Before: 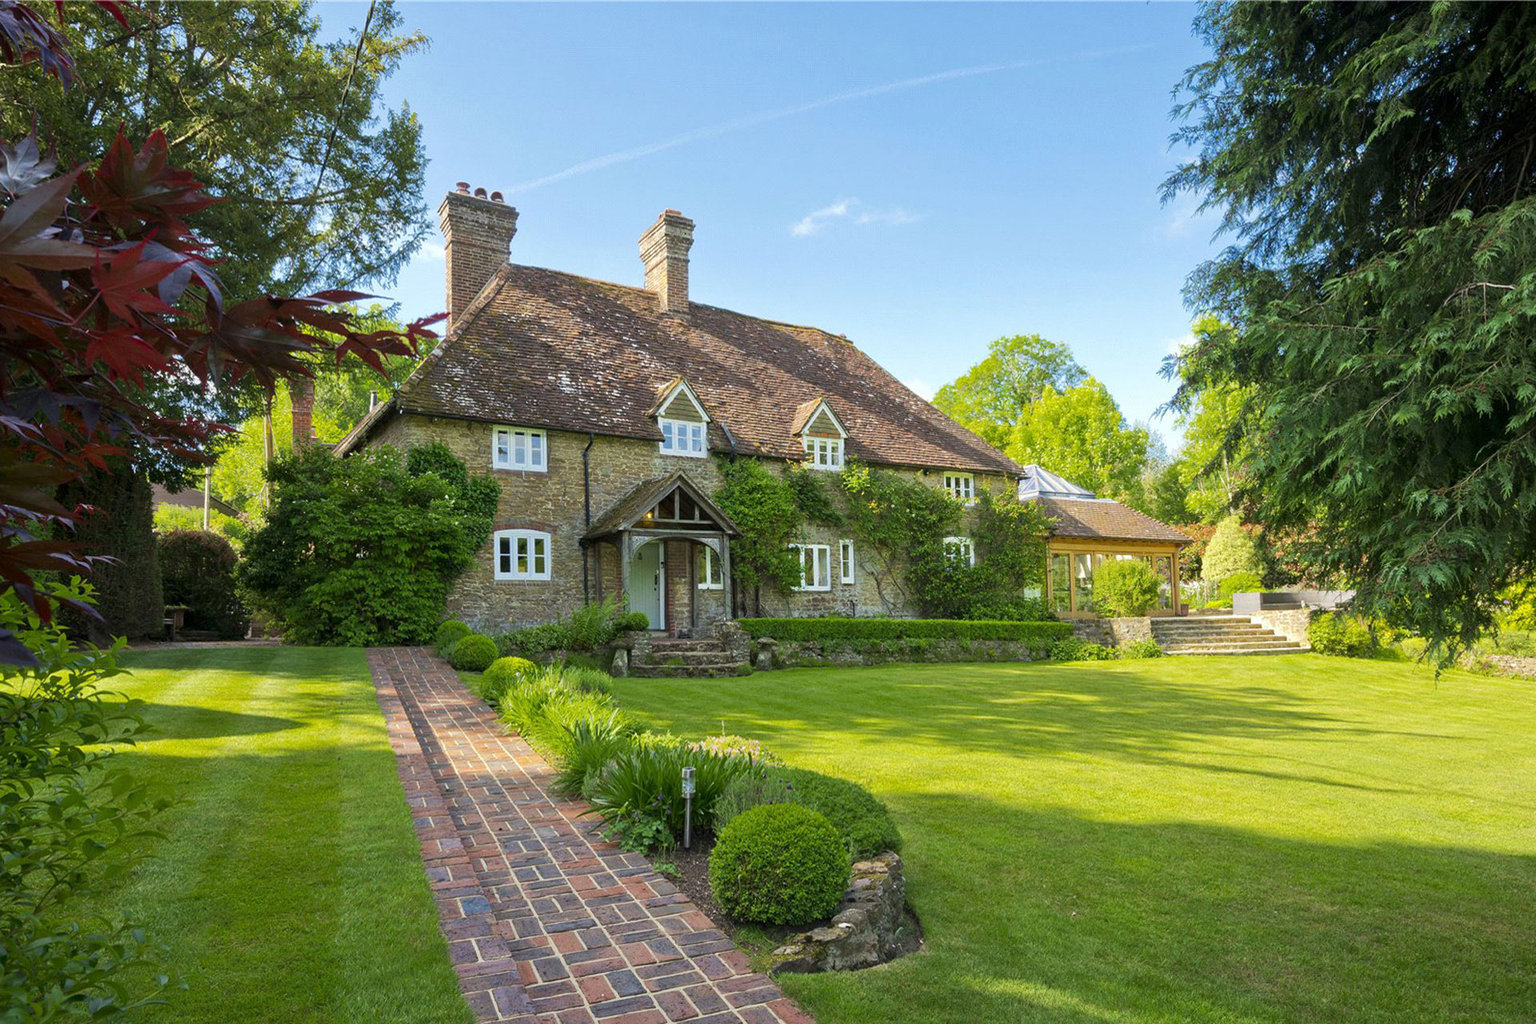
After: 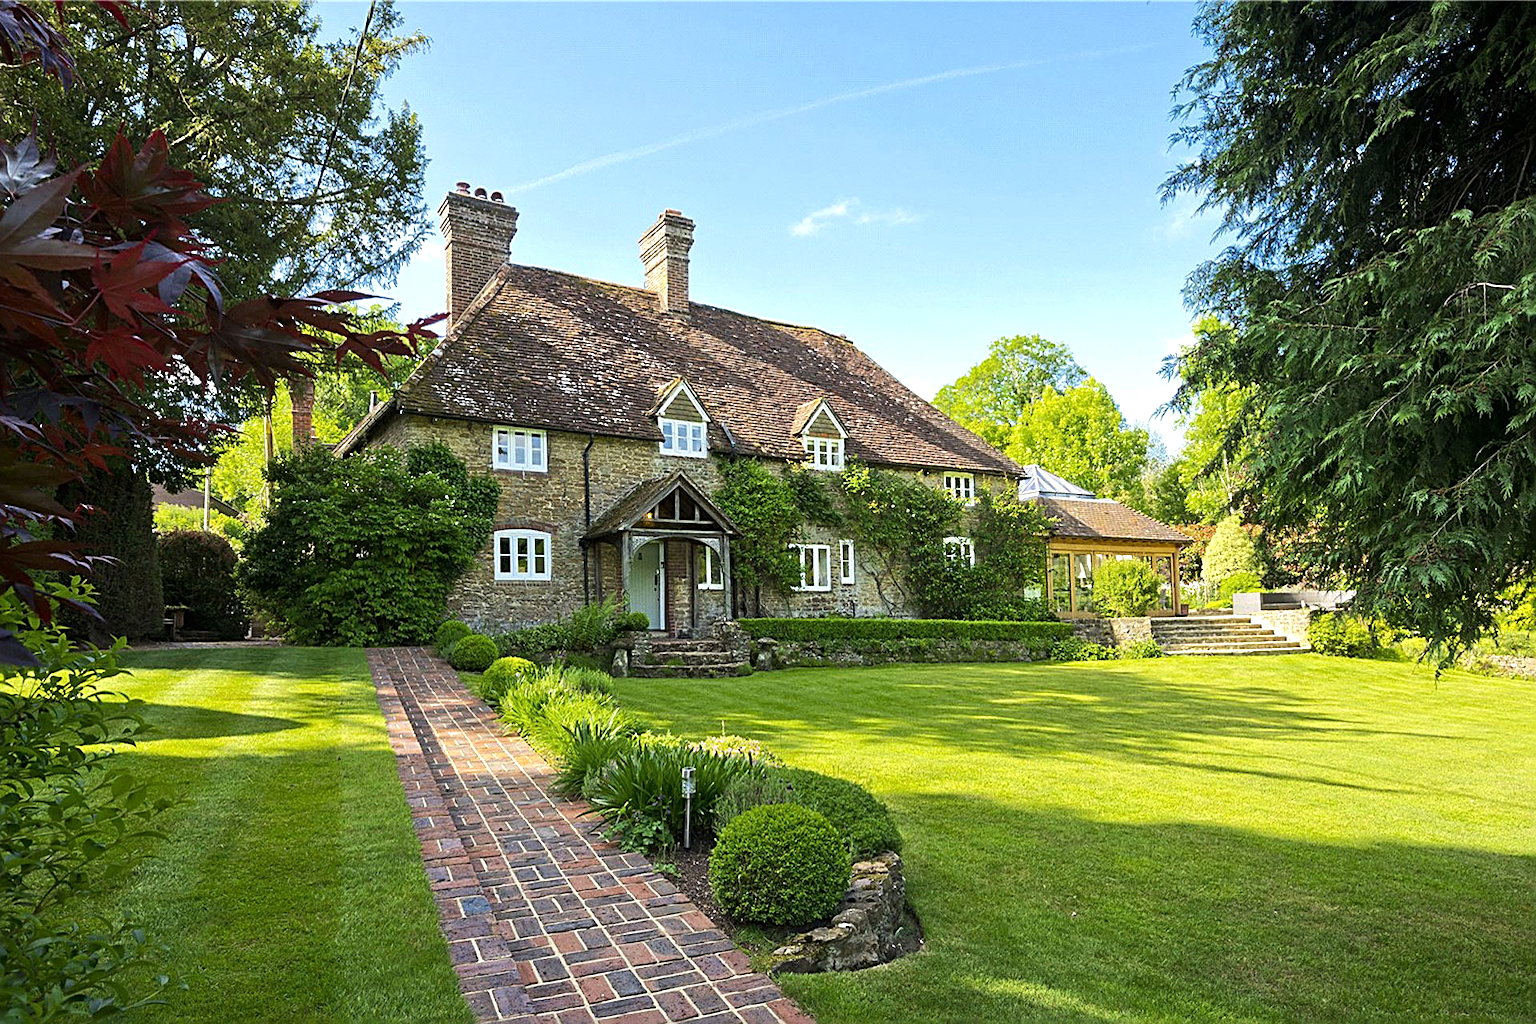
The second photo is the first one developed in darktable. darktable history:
tone equalizer: -8 EV -0.406 EV, -7 EV -0.359 EV, -6 EV -0.304 EV, -5 EV -0.226 EV, -3 EV 0.229 EV, -2 EV 0.33 EV, -1 EV 0.384 EV, +0 EV 0.424 EV, edges refinement/feathering 500, mask exposure compensation -1.57 EV, preserve details no
sharpen: radius 2.598, amount 0.69
